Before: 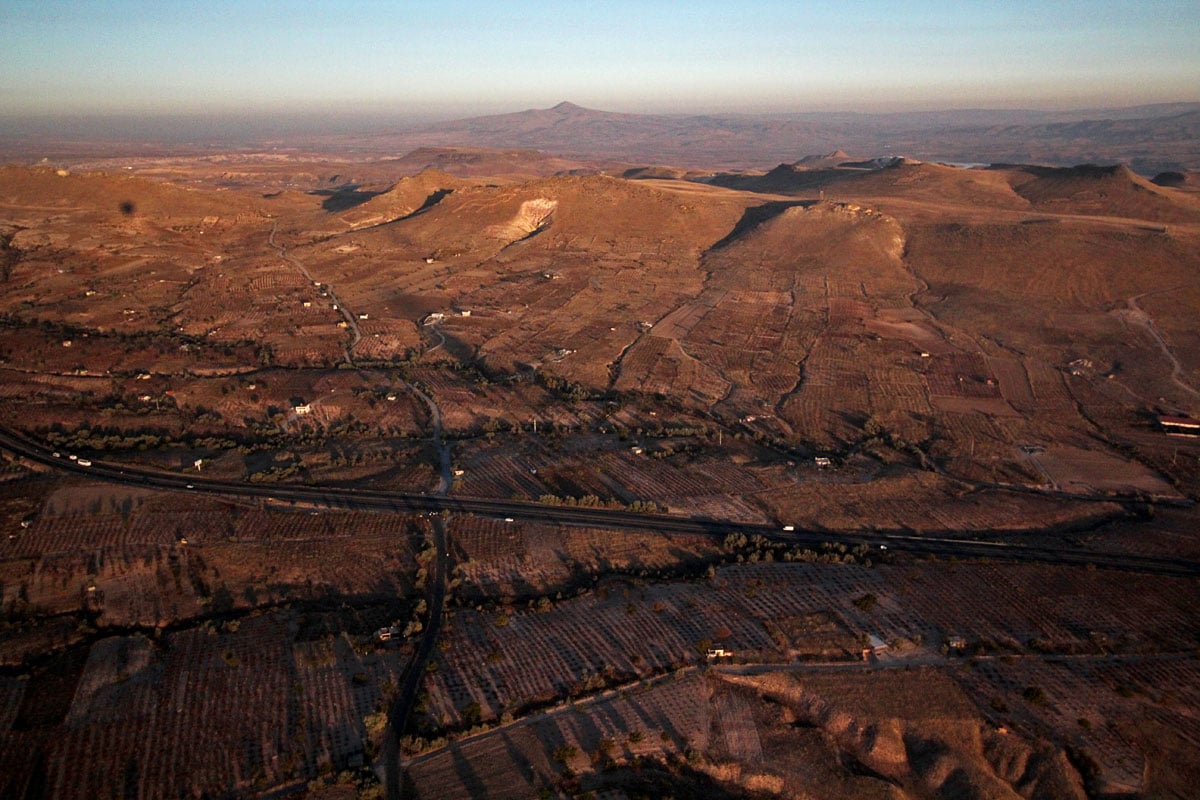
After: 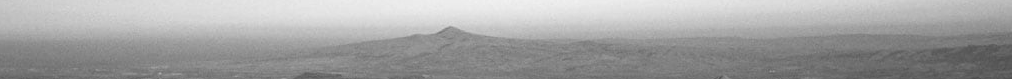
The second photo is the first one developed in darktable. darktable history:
velvia: on, module defaults
white balance: emerald 1
monochrome: on, module defaults
crop and rotate: left 9.644%, top 9.491%, right 6.021%, bottom 80.509%
color correction: saturation 0.3
